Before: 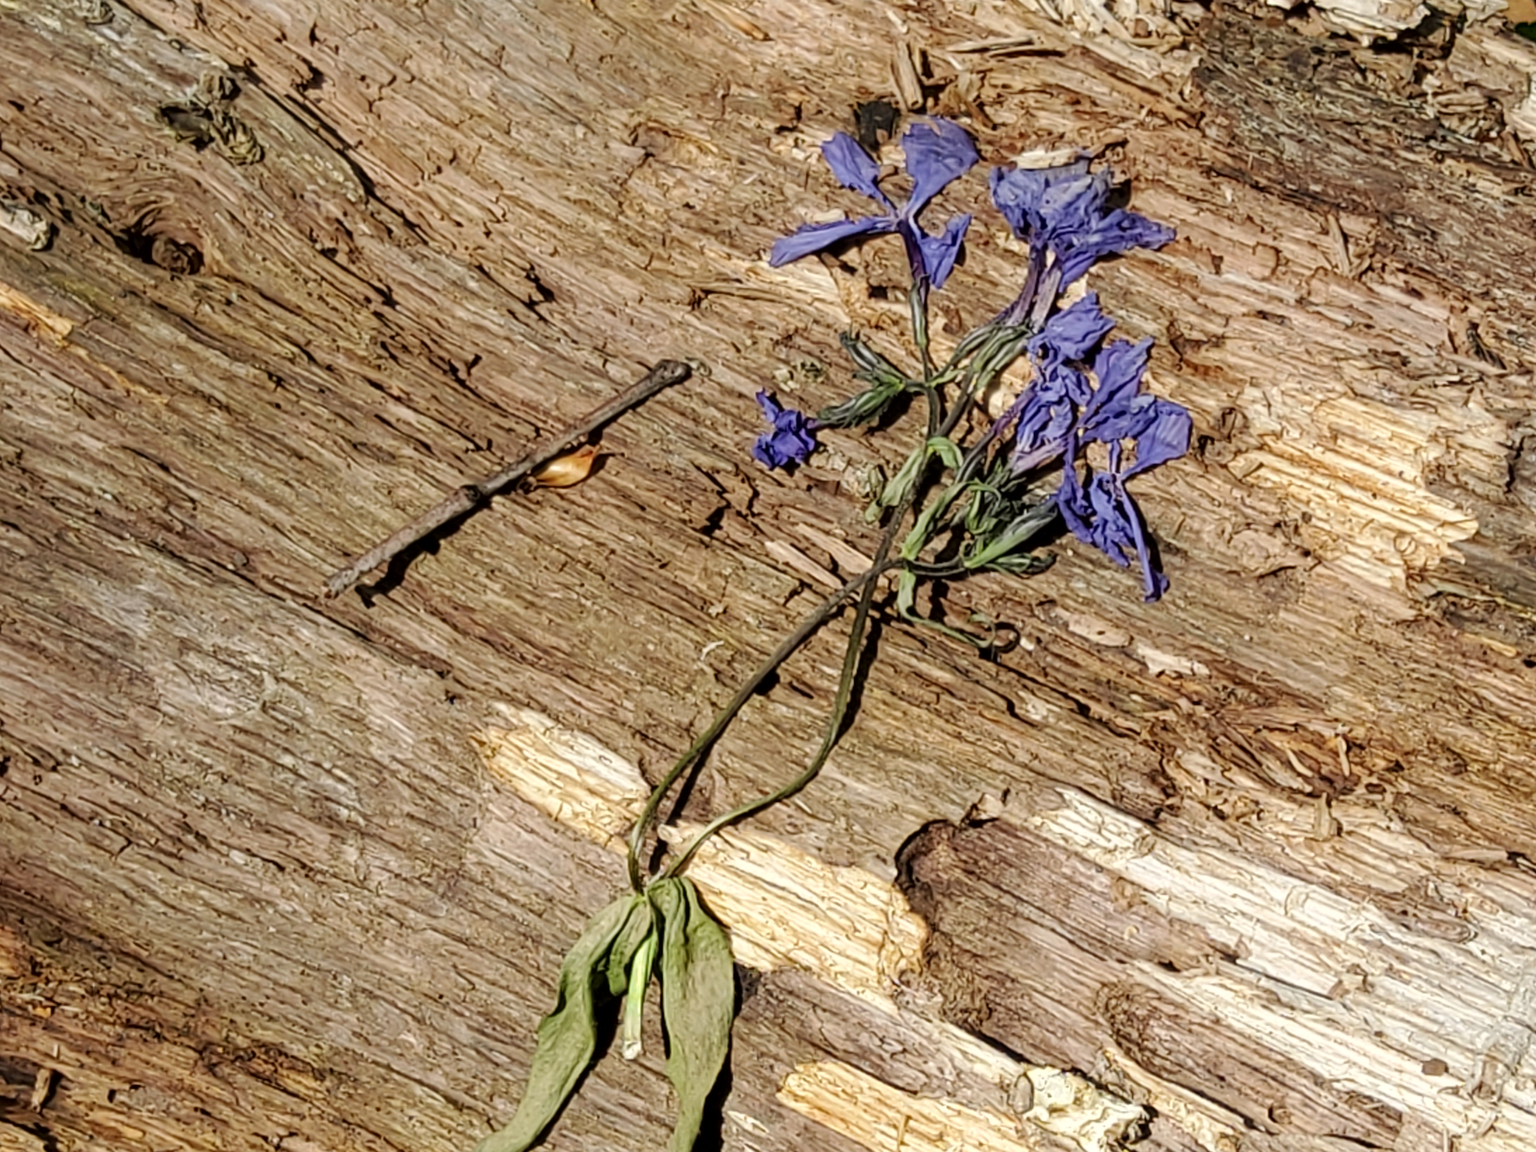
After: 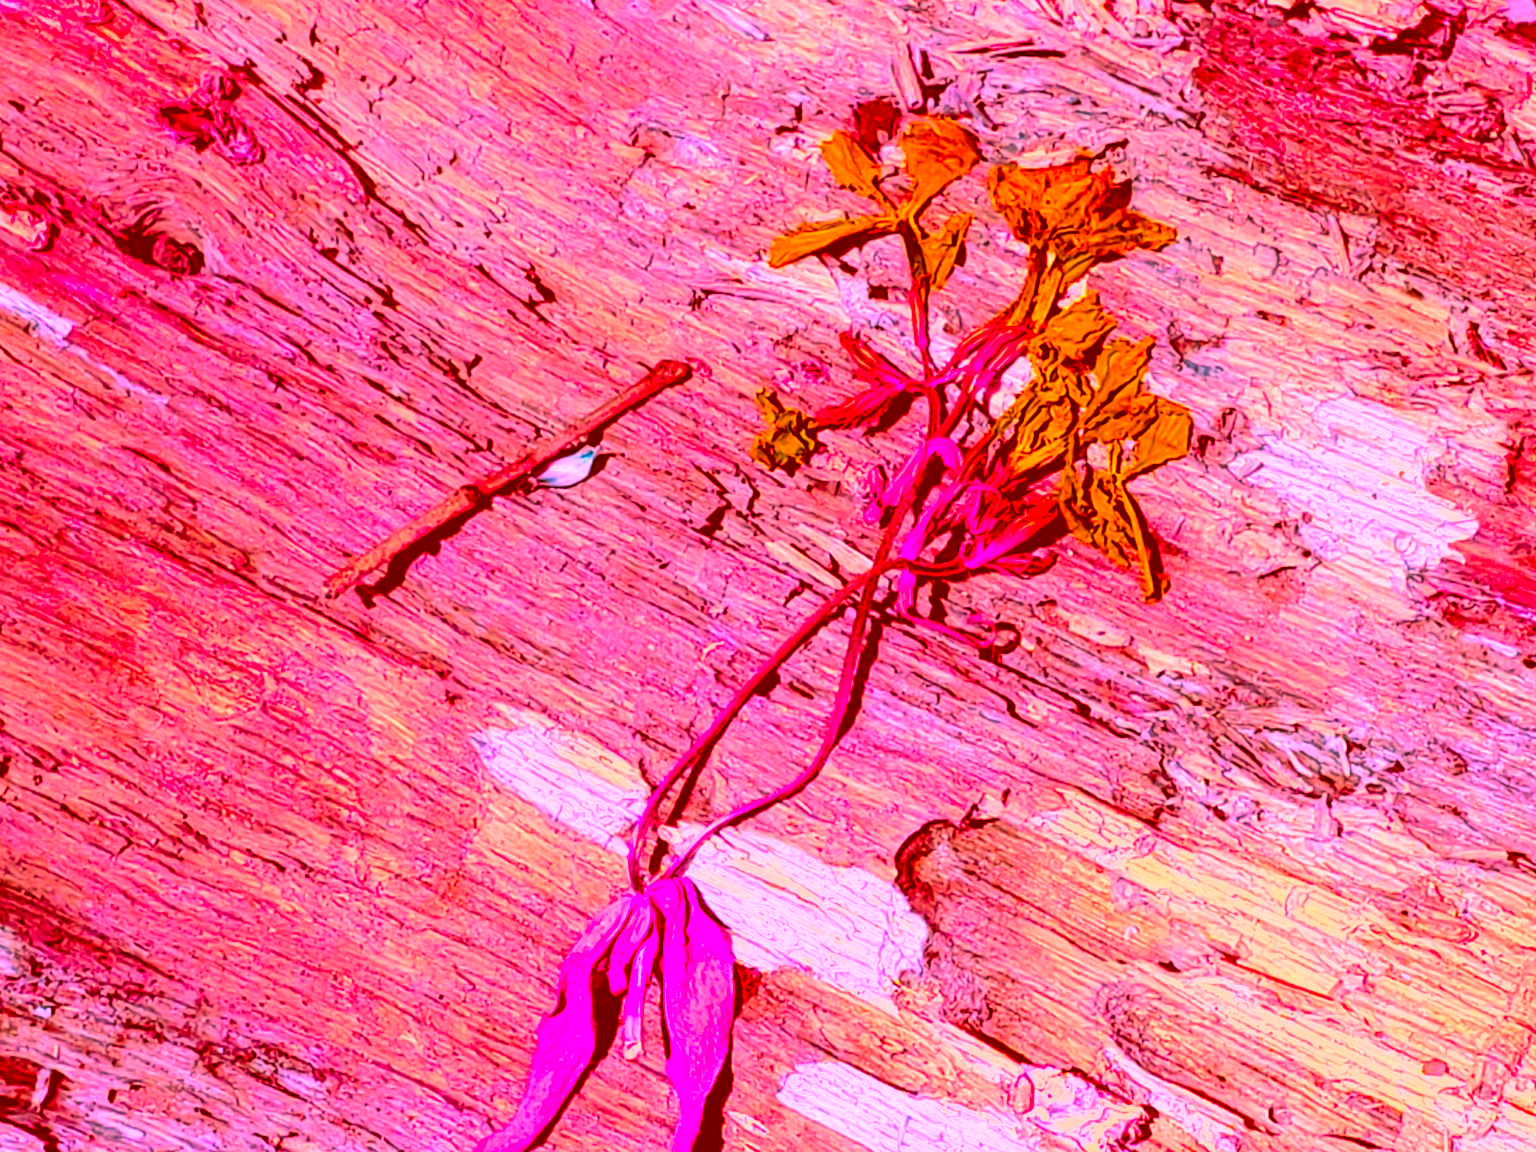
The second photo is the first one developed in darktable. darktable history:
exposure: black level correction 0, exposure 1.125 EV, compensate exposure bias true, compensate highlight preservation false
color correction: highlights a* -39.68, highlights b* -40, shadows a* -40, shadows b* -40, saturation -3
